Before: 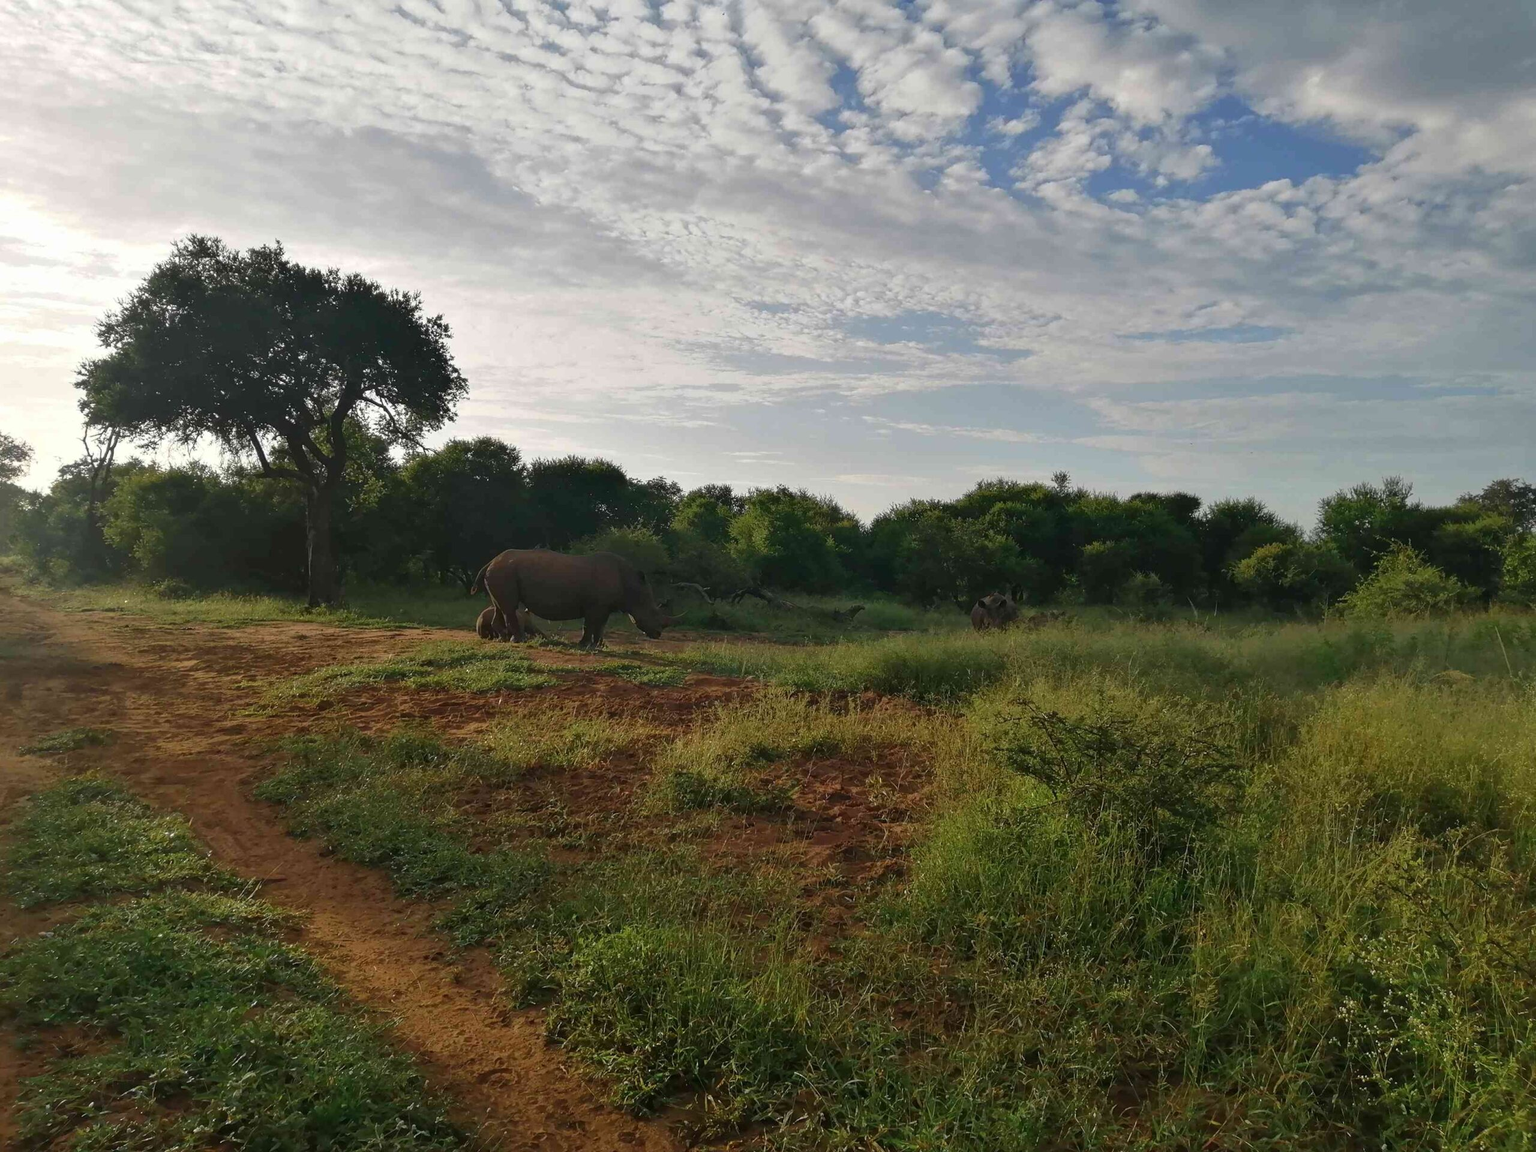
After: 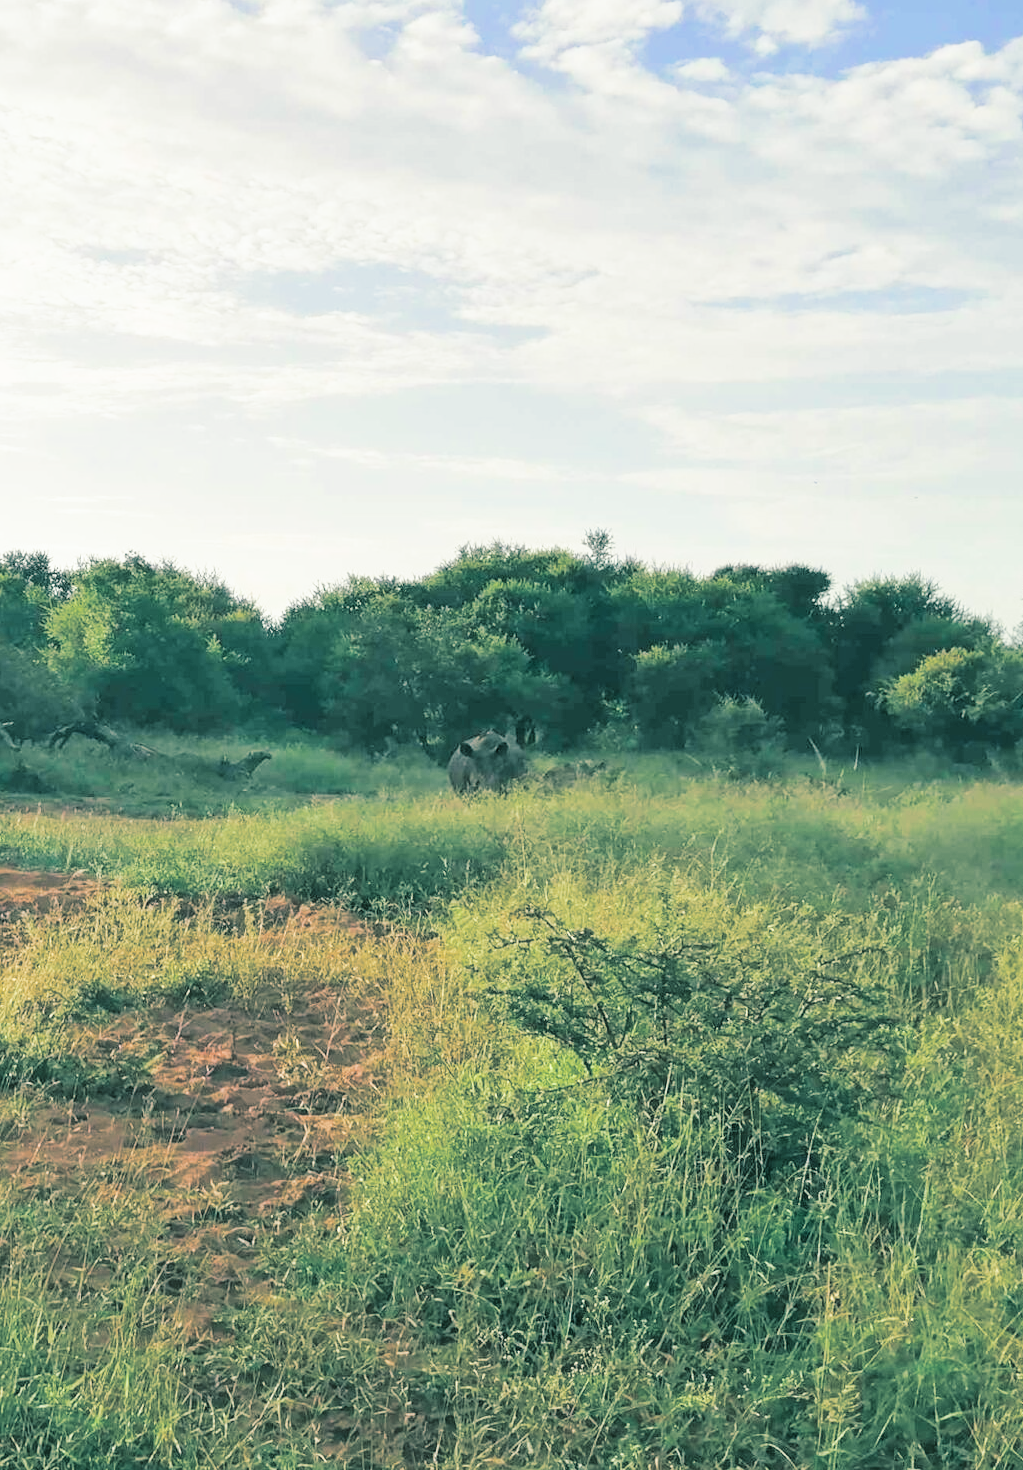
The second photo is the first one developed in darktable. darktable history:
color balance: lift [1.004, 1.002, 1.002, 0.998], gamma [1, 1.007, 1.002, 0.993], gain [1, 0.977, 1.013, 1.023], contrast -3.64%
split-toning: shadows › hue 186.43°, highlights › hue 49.29°, compress 30.29%
filmic rgb: black relative exposure -7.65 EV, white relative exposure 4.56 EV, hardness 3.61
exposure: black level correction 0, exposure 2.327 EV, compensate exposure bias true, compensate highlight preservation false
crop: left 45.721%, top 13.393%, right 14.118%, bottom 10.01%
